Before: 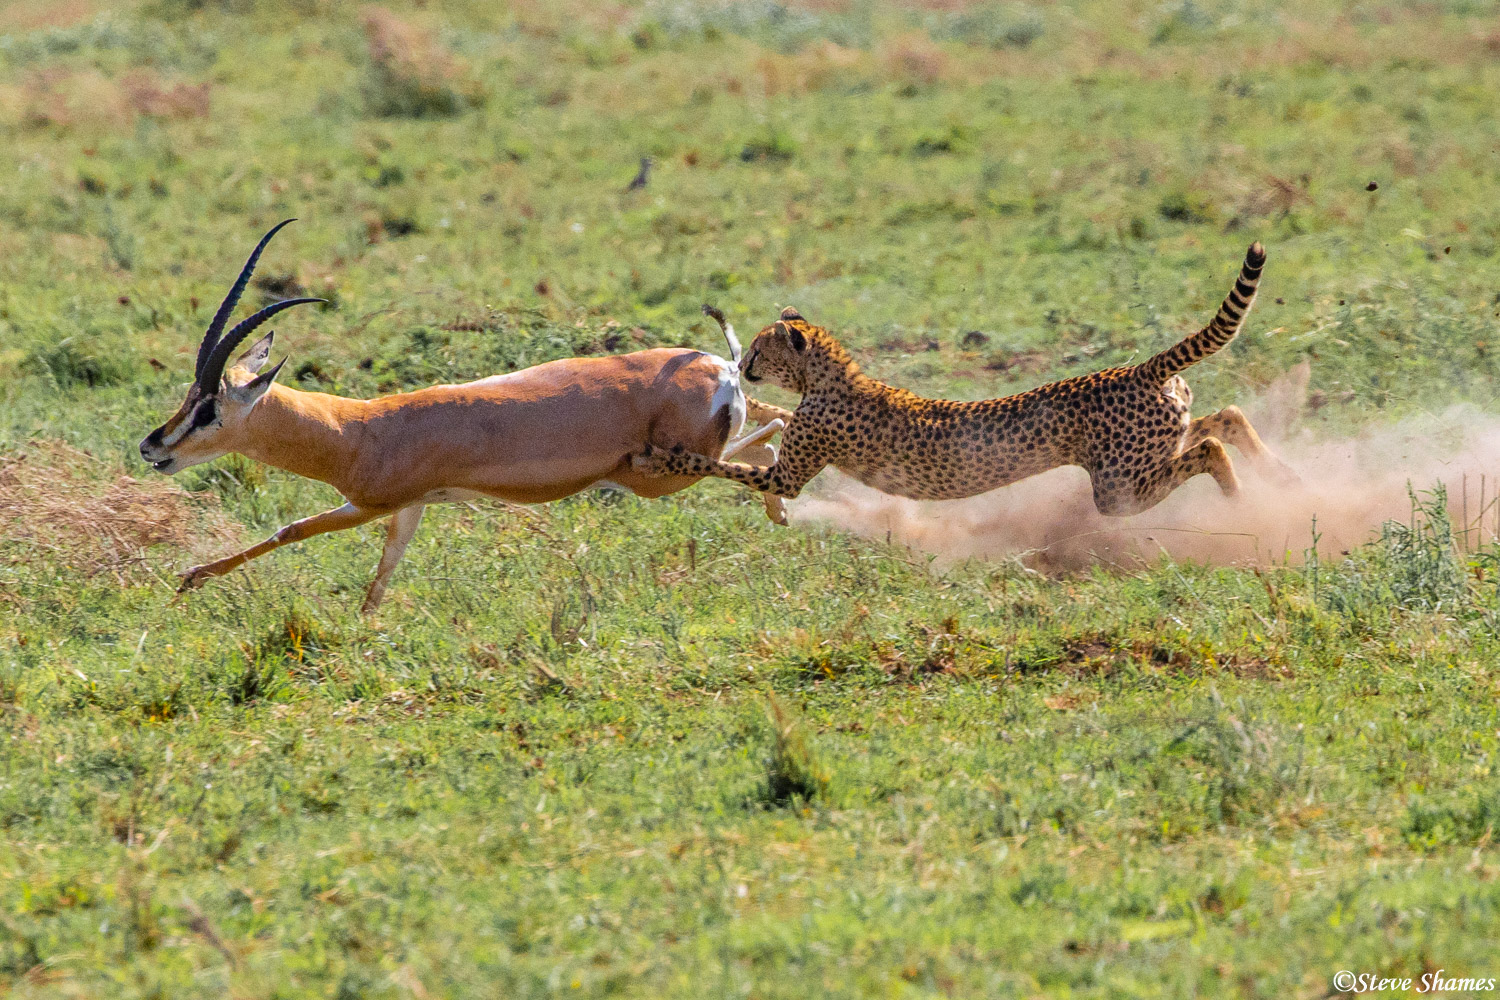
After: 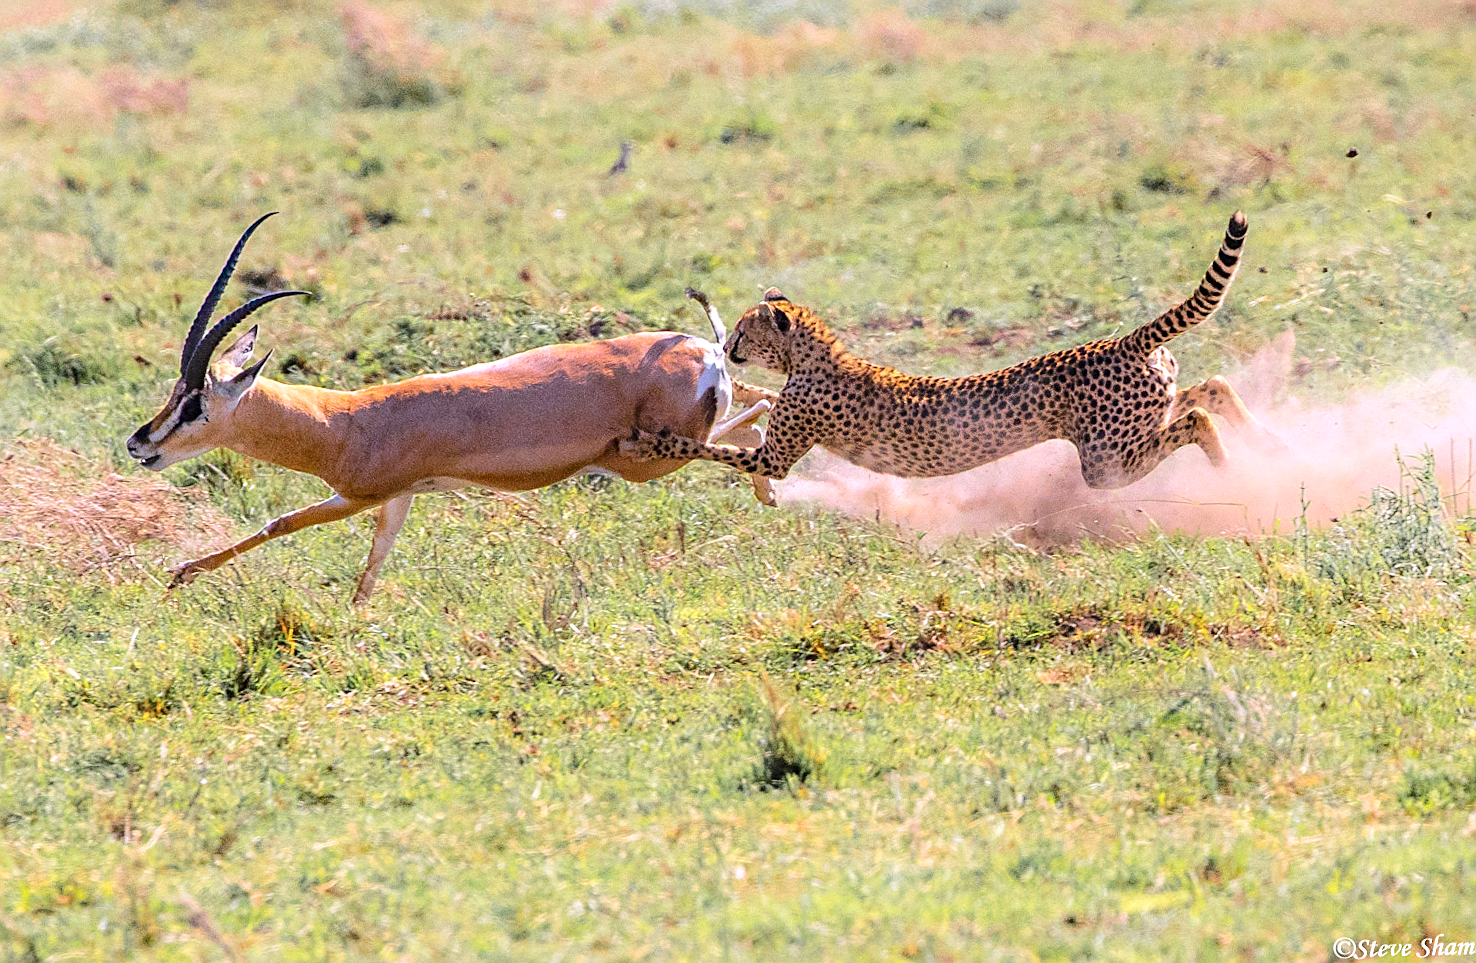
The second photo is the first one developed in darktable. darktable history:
exposure: exposure 0.3 EV, compensate highlight preservation false
rotate and perspective: rotation -1.42°, crop left 0.016, crop right 0.984, crop top 0.035, crop bottom 0.965
white balance: red 1.066, blue 1.119
shadows and highlights: shadows -40.15, highlights 62.88, soften with gaussian
sharpen: on, module defaults
